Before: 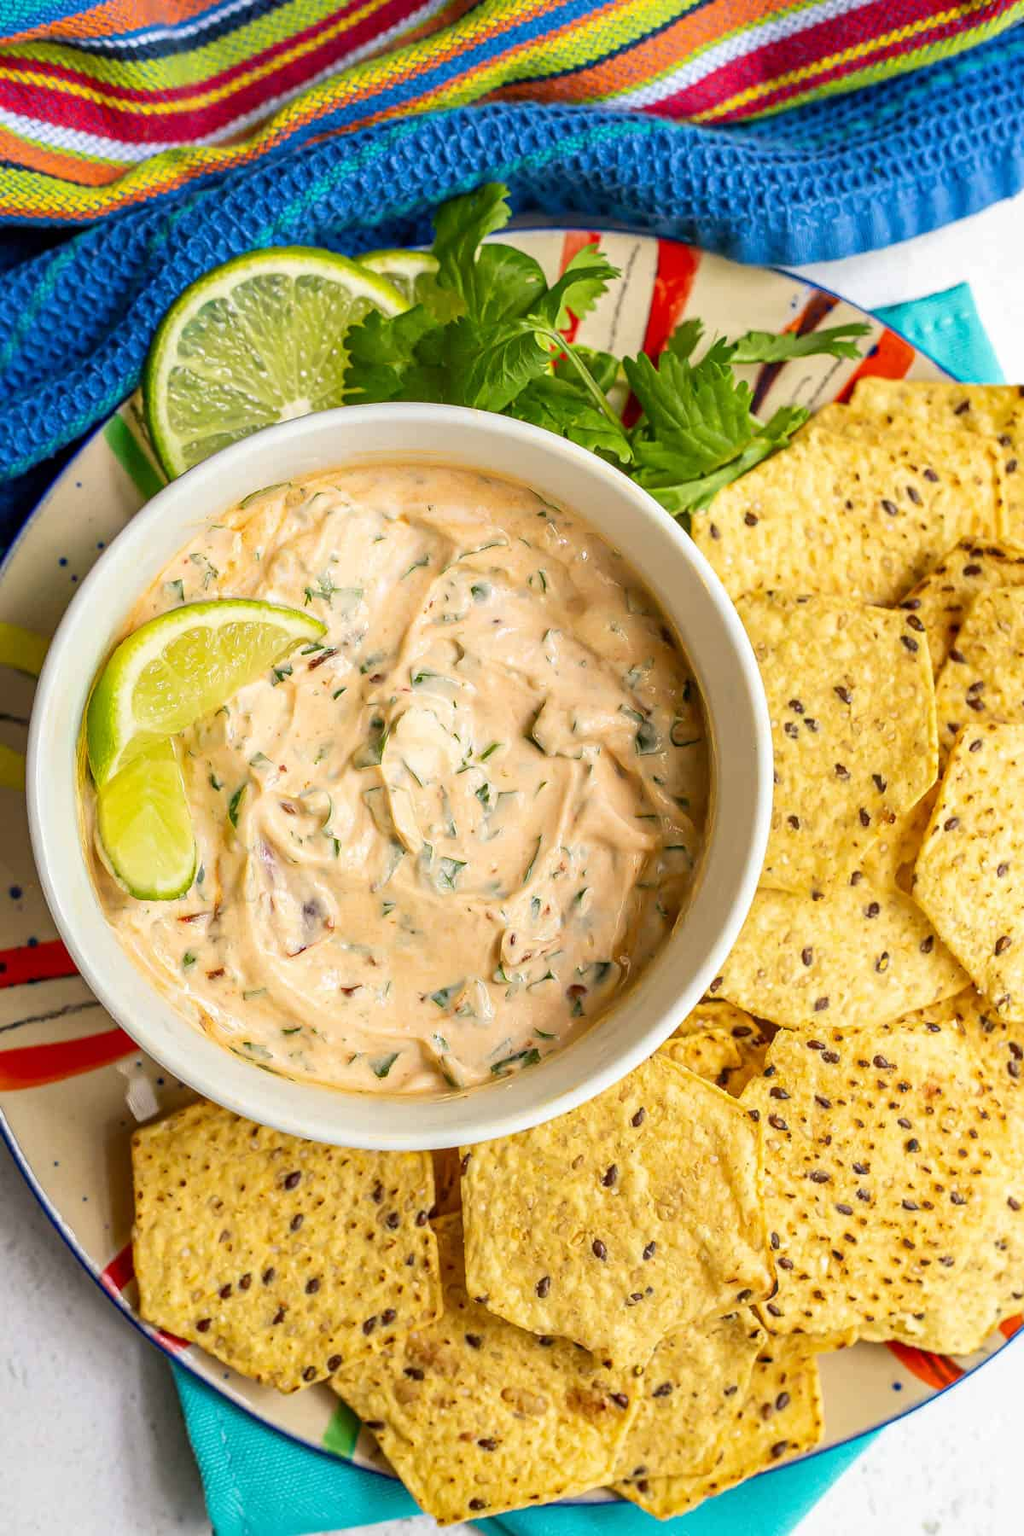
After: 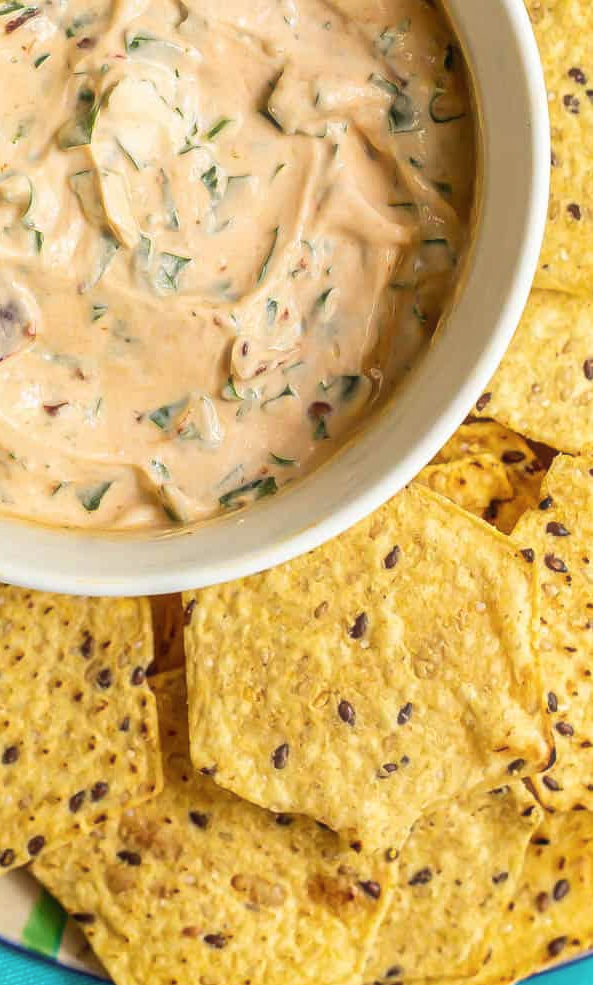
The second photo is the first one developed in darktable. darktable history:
haze removal: strength -0.1, adaptive false
crop: left 29.672%, top 41.786%, right 20.851%, bottom 3.487%
